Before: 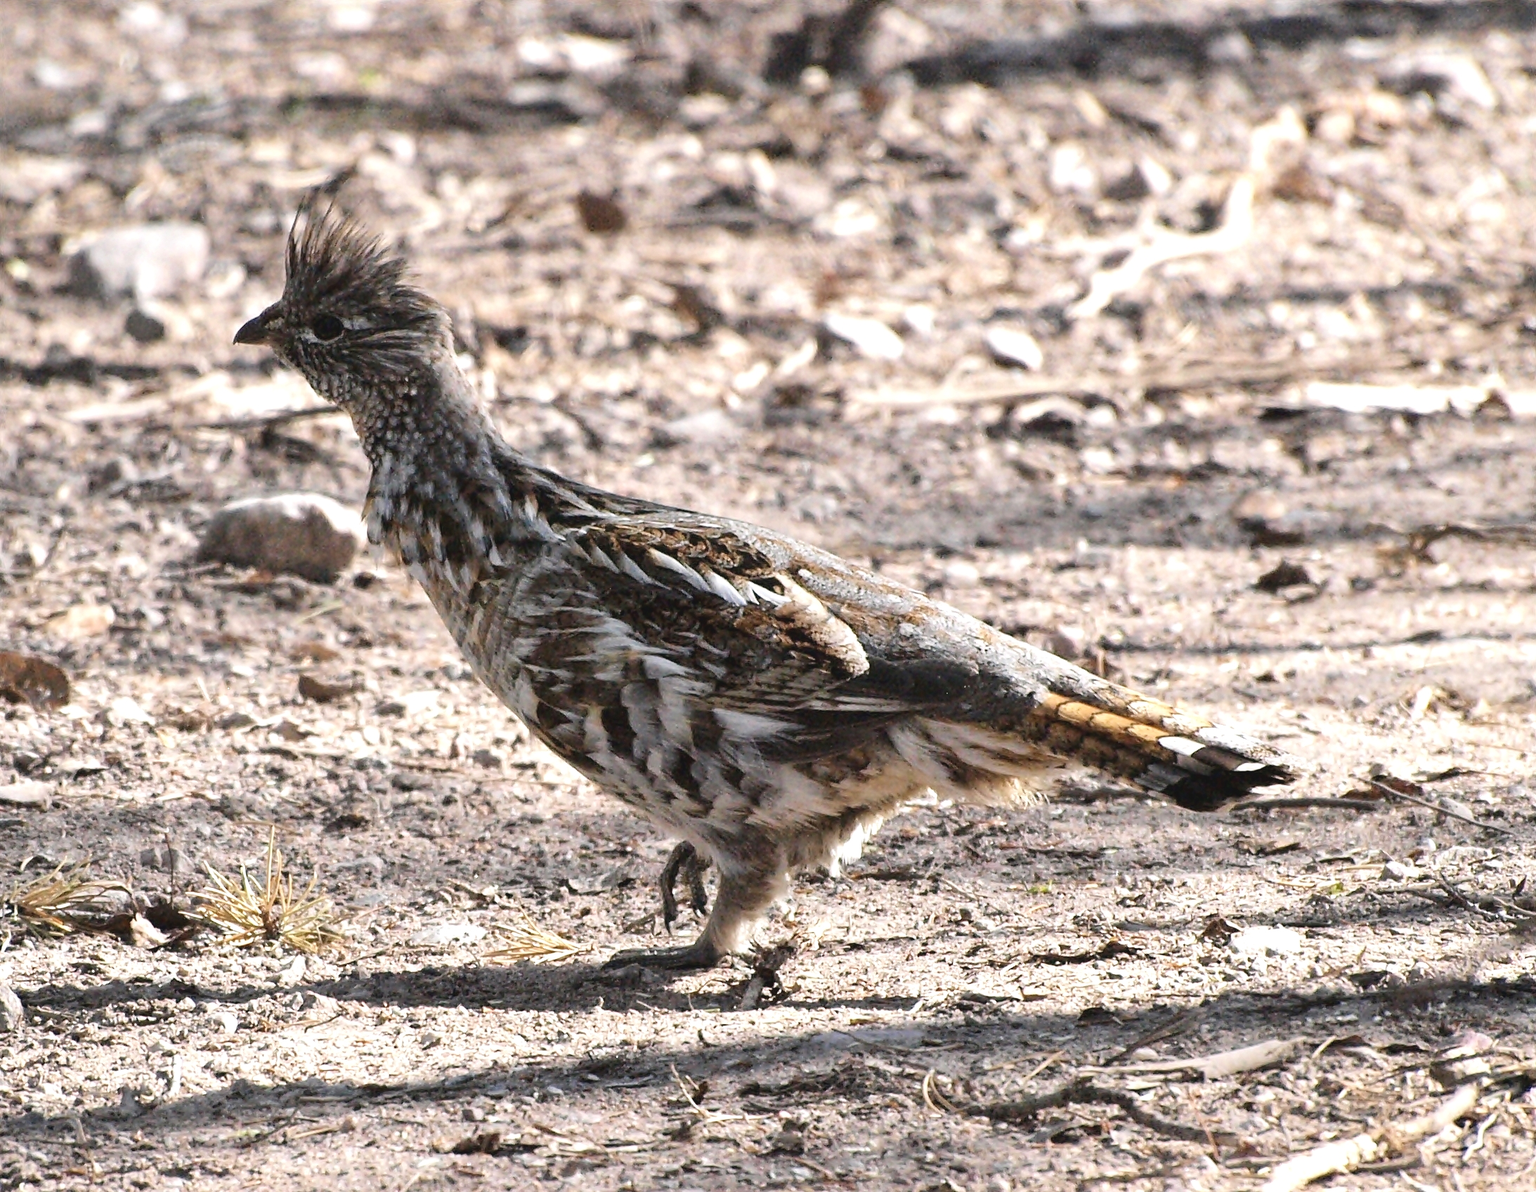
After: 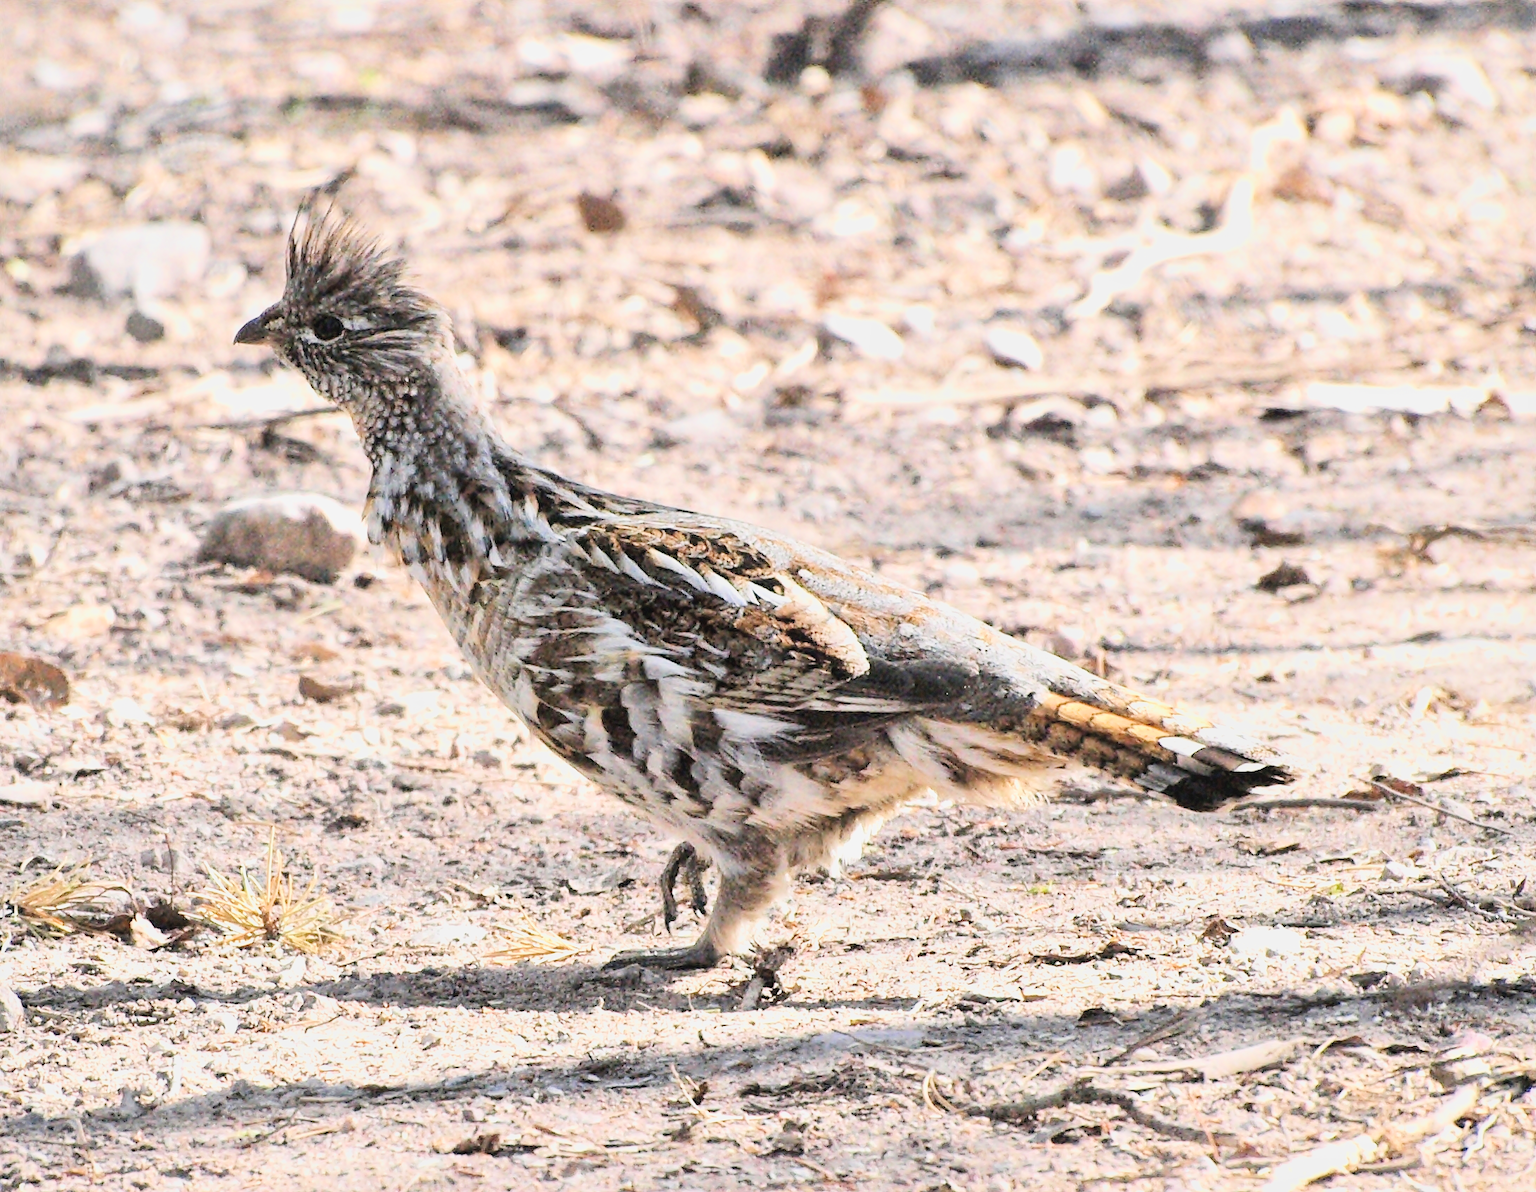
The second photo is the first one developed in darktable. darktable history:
local contrast: mode bilateral grid, contrast 20, coarseness 50, detail 130%, midtone range 0.2
filmic rgb: black relative exposure -6.15 EV, white relative exposure 6.96 EV, hardness 2.23, color science v6 (2022)
exposure: black level correction 0, exposure 1.675 EV, compensate exposure bias true, compensate highlight preservation false
